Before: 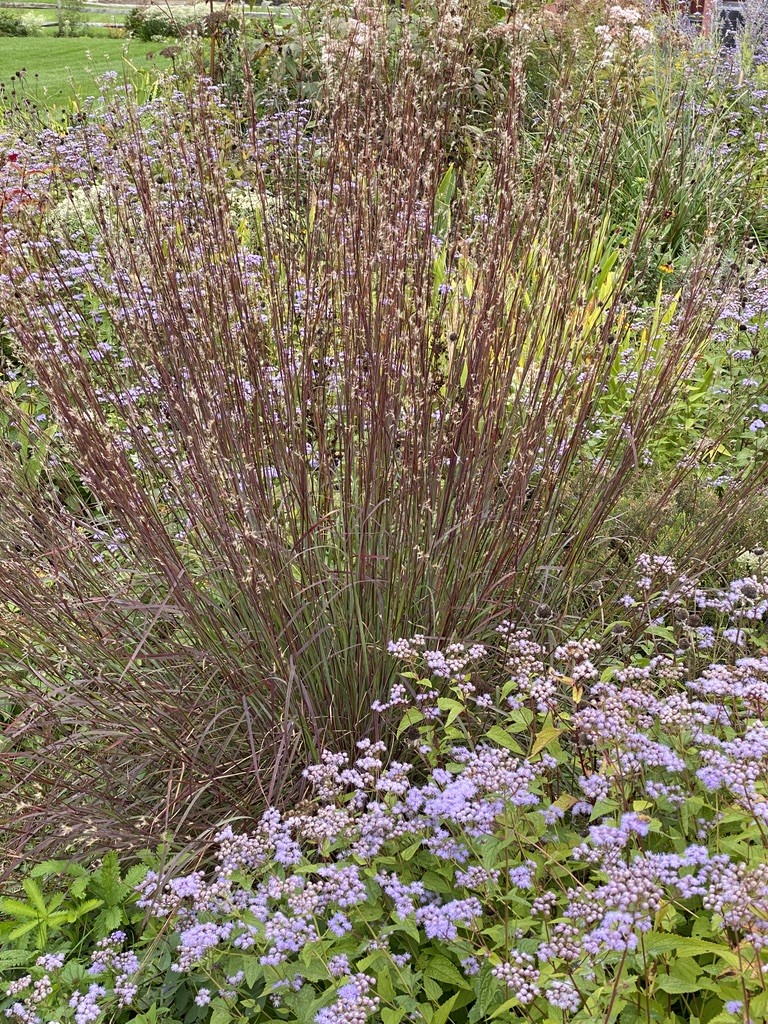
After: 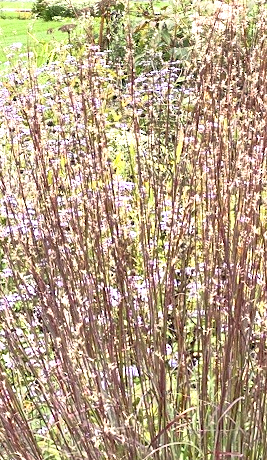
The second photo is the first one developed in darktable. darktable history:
exposure: black level correction 0, exposure 1 EV, compensate exposure bias true, compensate highlight preservation false
rotate and perspective: rotation 0.72°, lens shift (vertical) -0.352, lens shift (horizontal) -0.051, crop left 0.152, crop right 0.859, crop top 0.019, crop bottom 0.964
base curve: curves: ch0 [(0, 0) (0.257, 0.25) (0.482, 0.586) (0.757, 0.871) (1, 1)]
crop and rotate: left 10.817%, top 0.062%, right 47.194%, bottom 53.626%
